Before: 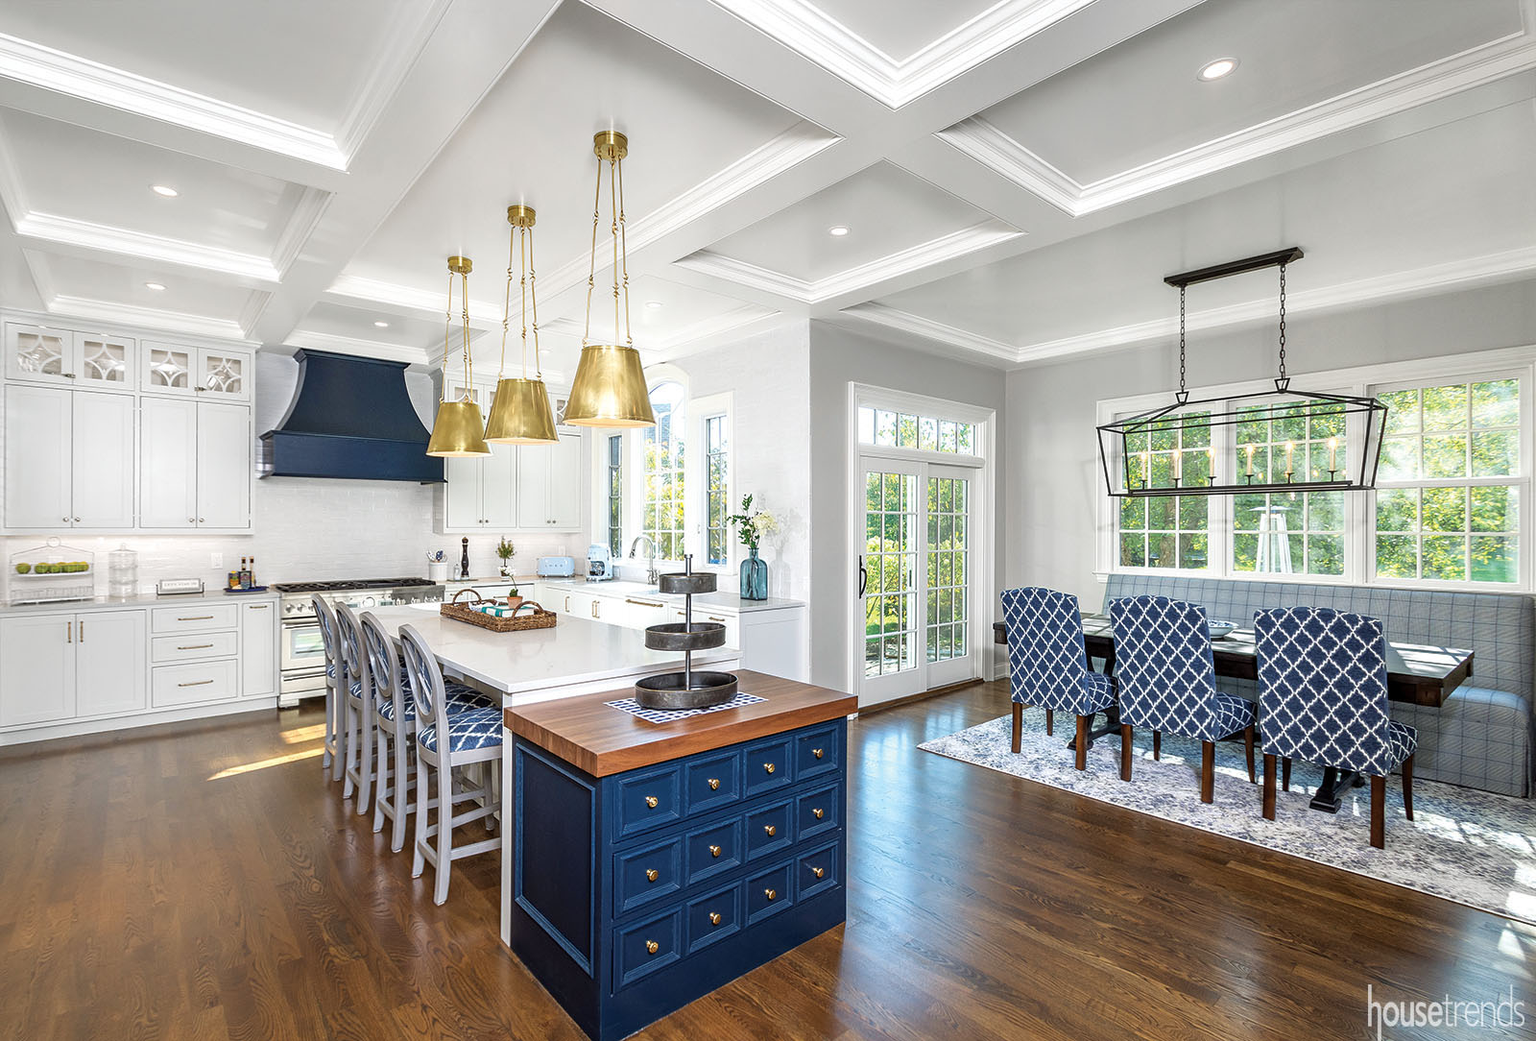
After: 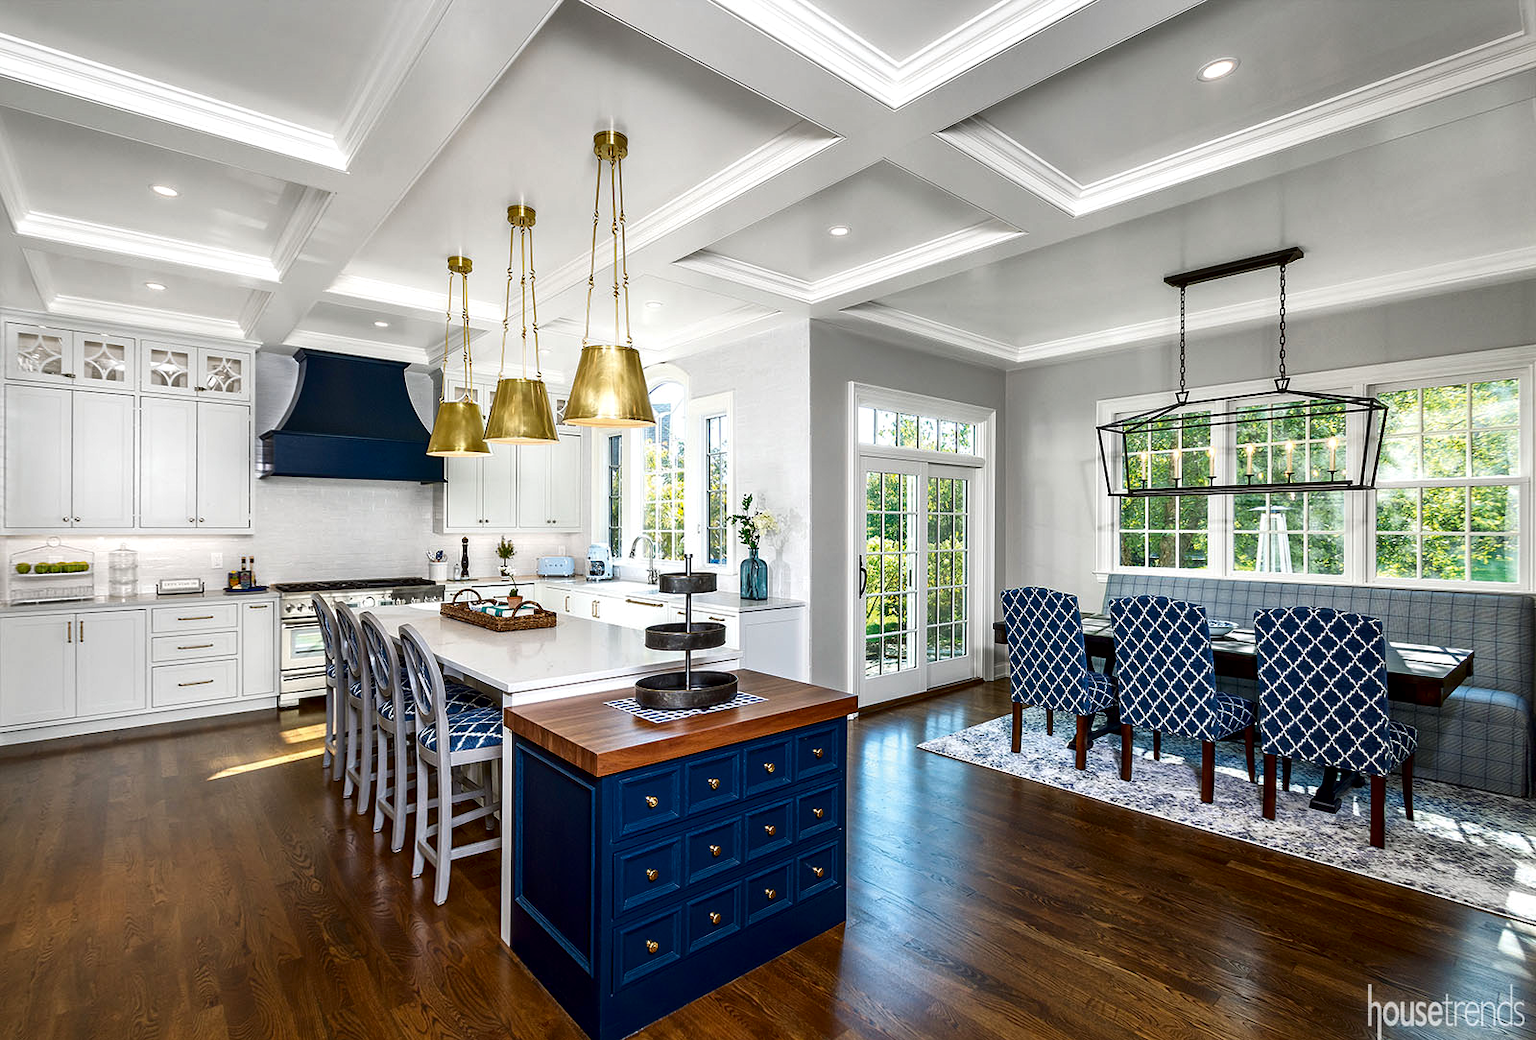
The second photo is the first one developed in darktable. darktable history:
local contrast: mode bilateral grid, contrast 20, coarseness 50, detail 120%, midtone range 0.2
contrast brightness saturation: contrast 0.13, brightness -0.24, saturation 0.14
